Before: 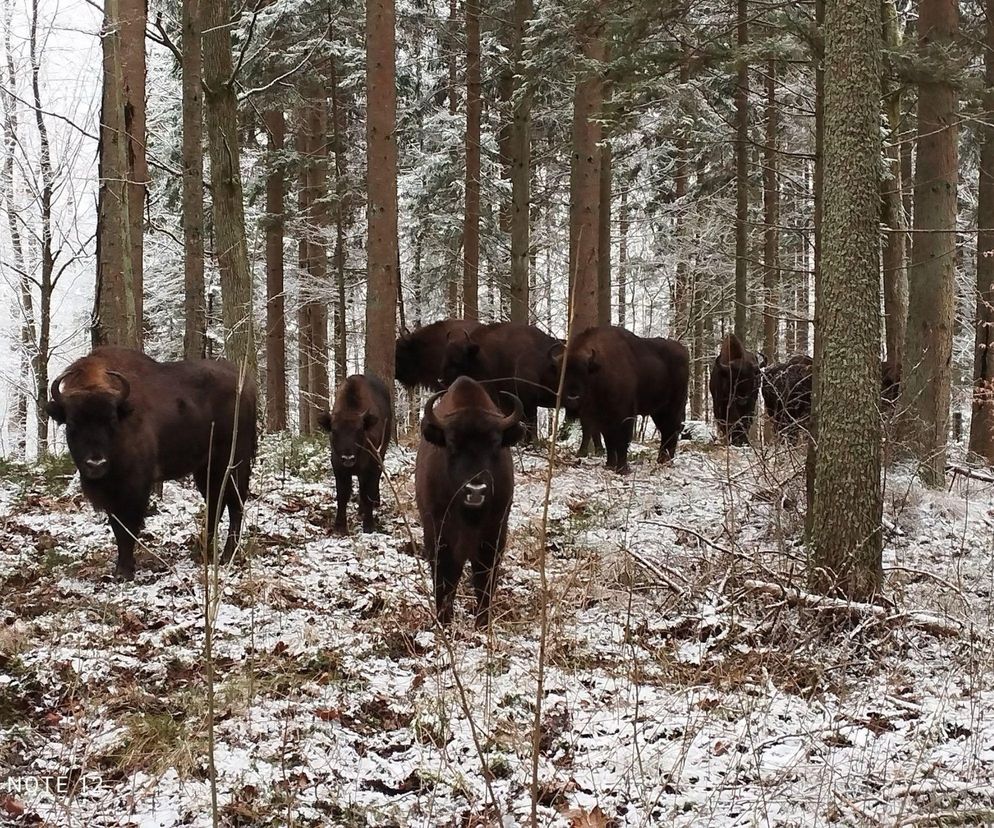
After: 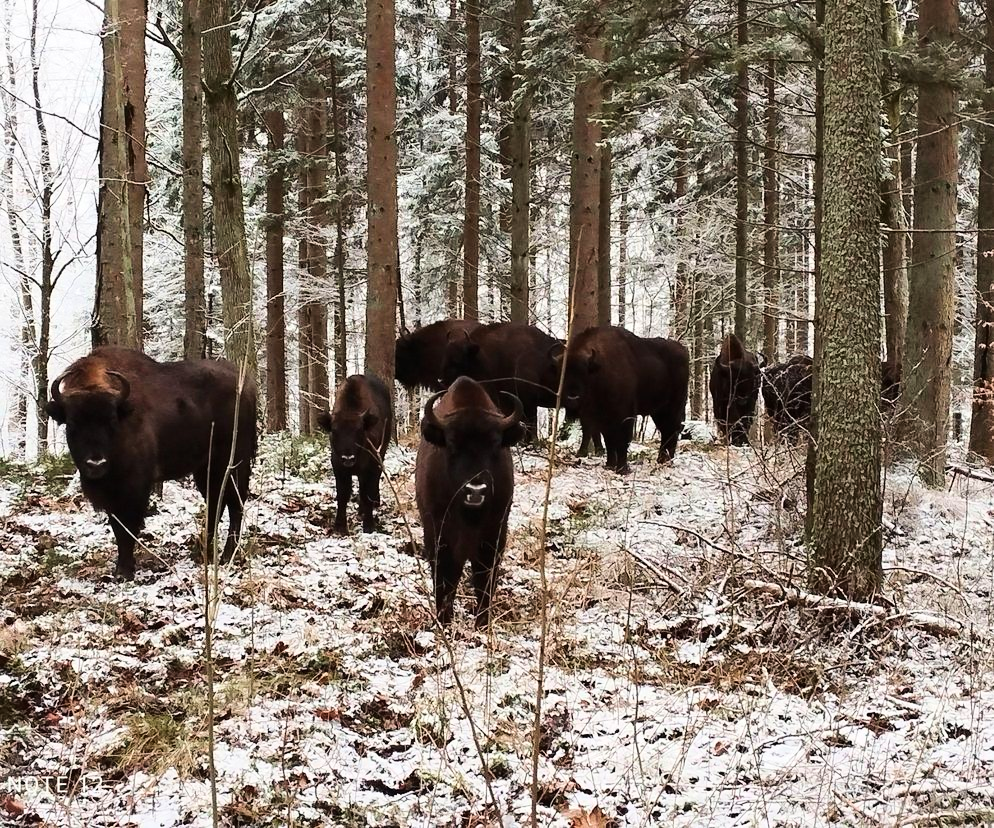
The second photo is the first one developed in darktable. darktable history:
base curve: curves: ch0 [(0, 0) (0.032, 0.025) (0.121, 0.166) (0.206, 0.329) (0.605, 0.79) (1, 1)]
color zones: curves: ch0 [(0, 0.613) (0.01, 0.613) (0.245, 0.448) (0.498, 0.529) (0.642, 0.665) (0.879, 0.777) (0.99, 0.613)]; ch1 [(0, 0.035) (0.121, 0.189) (0.259, 0.197) (0.415, 0.061) (0.589, 0.022) (0.732, 0.022) (0.857, 0.026) (0.991, 0.053)], mix -121.31%
